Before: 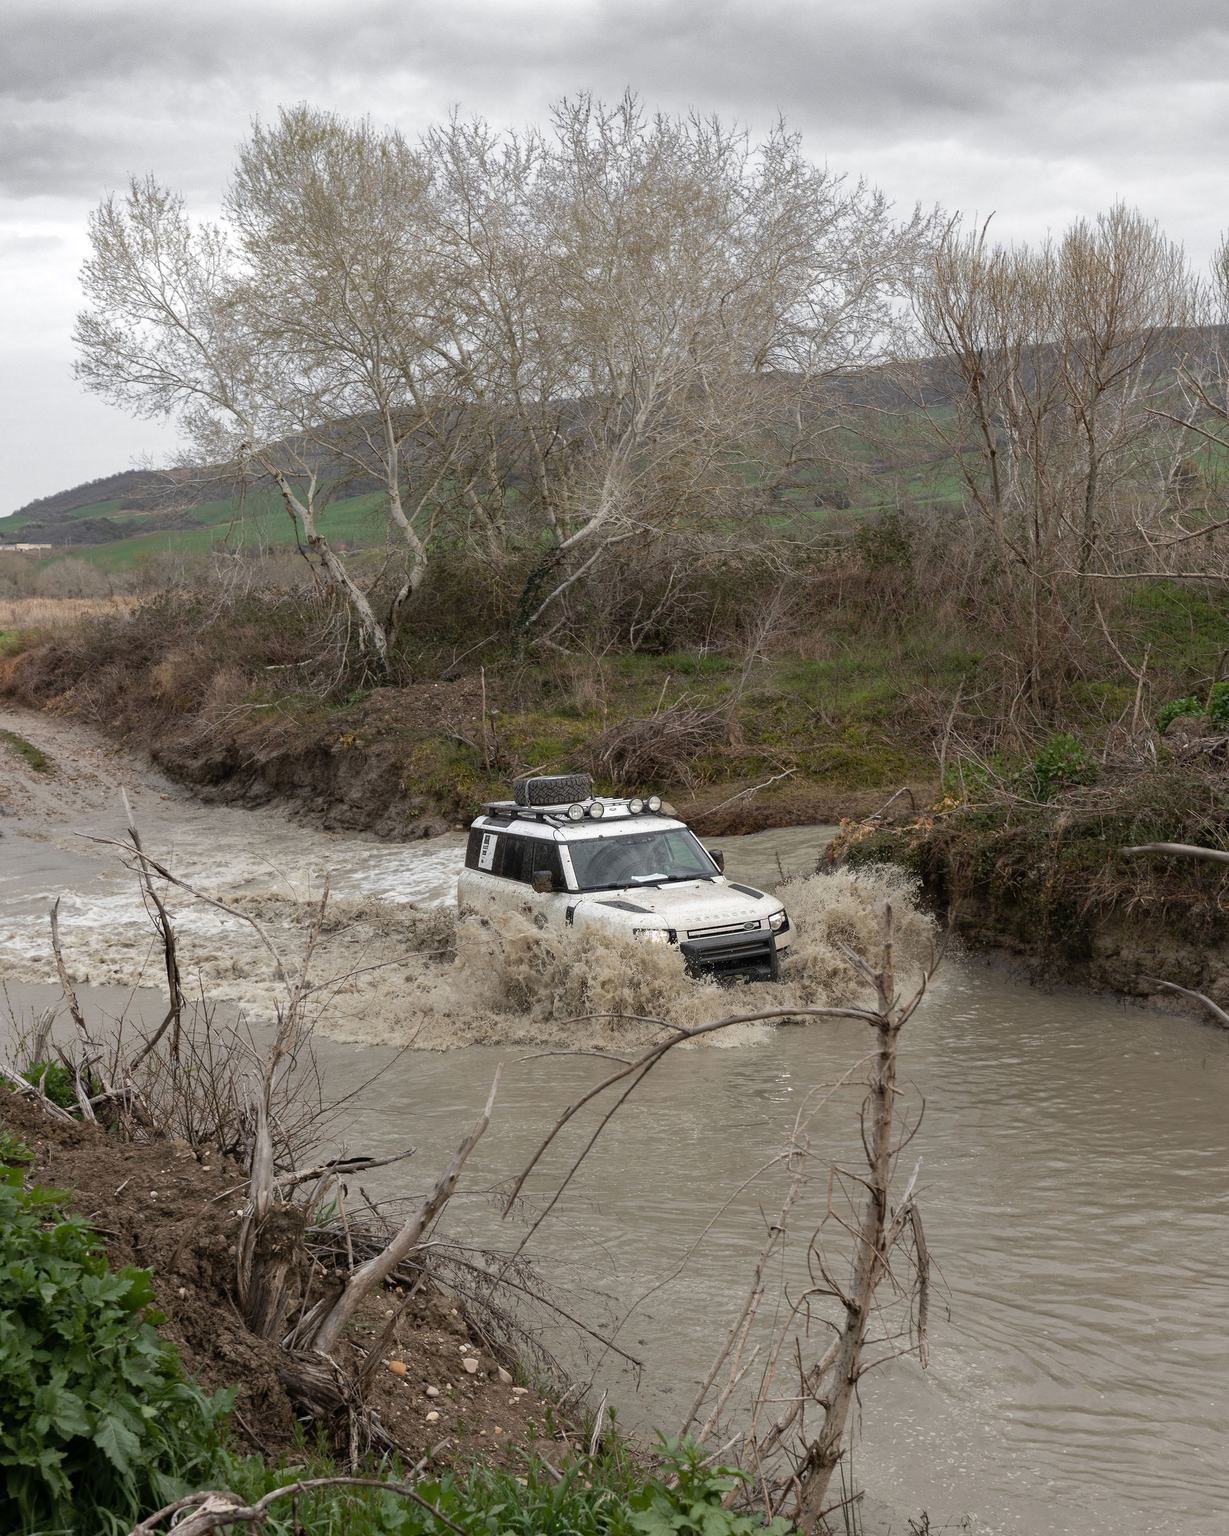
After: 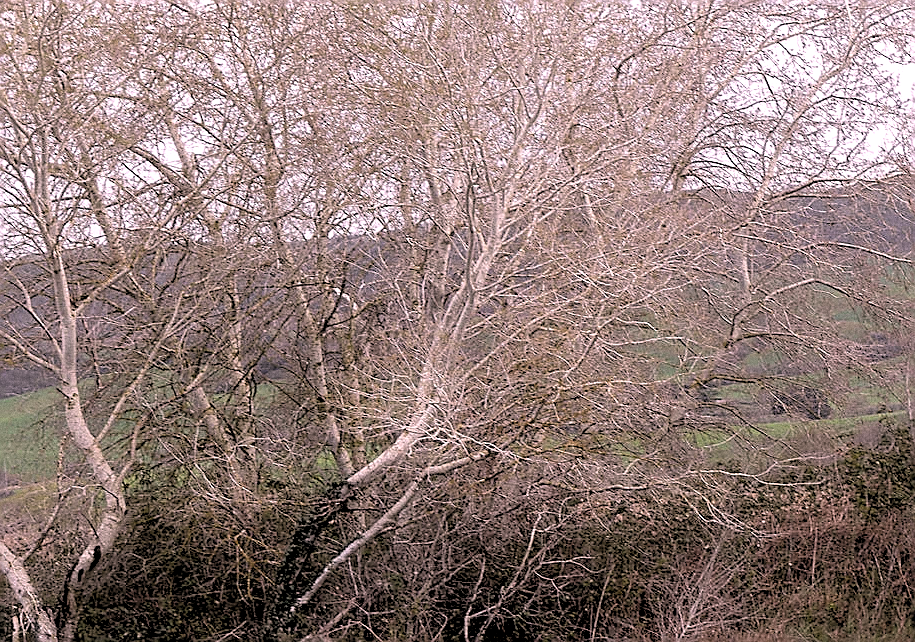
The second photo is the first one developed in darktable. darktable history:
sharpen: radius 1.4, amount 1.25, threshold 0.7
crop: left 28.64%, top 16.832%, right 26.637%, bottom 58.055%
color calibration: illuminant as shot in camera, x 0.358, y 0.373, temperature 4628.91 K
rgb levels: levels [[0.029, 0.461, 0.922], [0, 0.5, 1], [0, 0.5, 1]]
color correction: highlights a* 14.52, highlights b* 4.84
exposure: exposure 0.566 EV, compensate highlight preservation false
grain: coarseness 0.09 ISO
